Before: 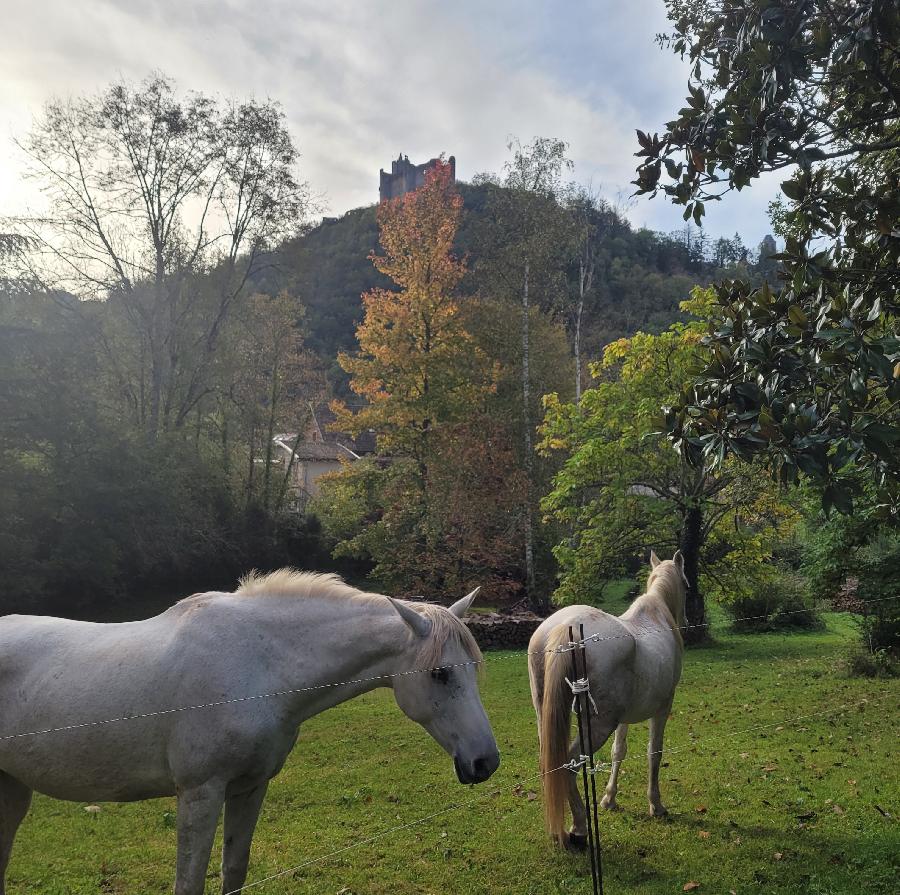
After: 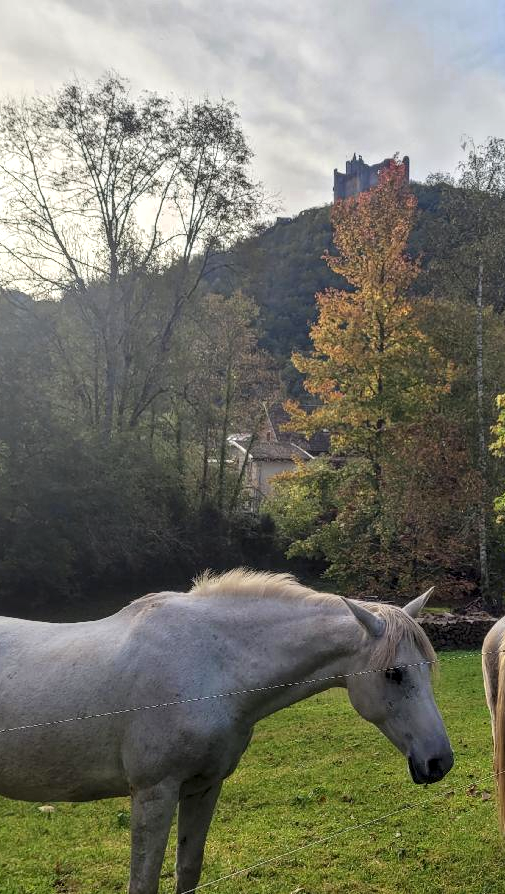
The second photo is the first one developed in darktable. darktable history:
crop: left 5.14%, right 38.686%
color zones: curves: ch0 [(0, 0.485) (0.178, 0.476) (0.261, 0.623) (0.411, 0.403) (0.708, 0.603) (0.934, 0.412)]; ch1 [(0.003, 0.485) (0.149, 0.496) (0.229, 0.584) (0.326, 0.551) (0.484, 0.262) (0.757, 0.643)]
local contrast: highlights 26%, detail 130%
